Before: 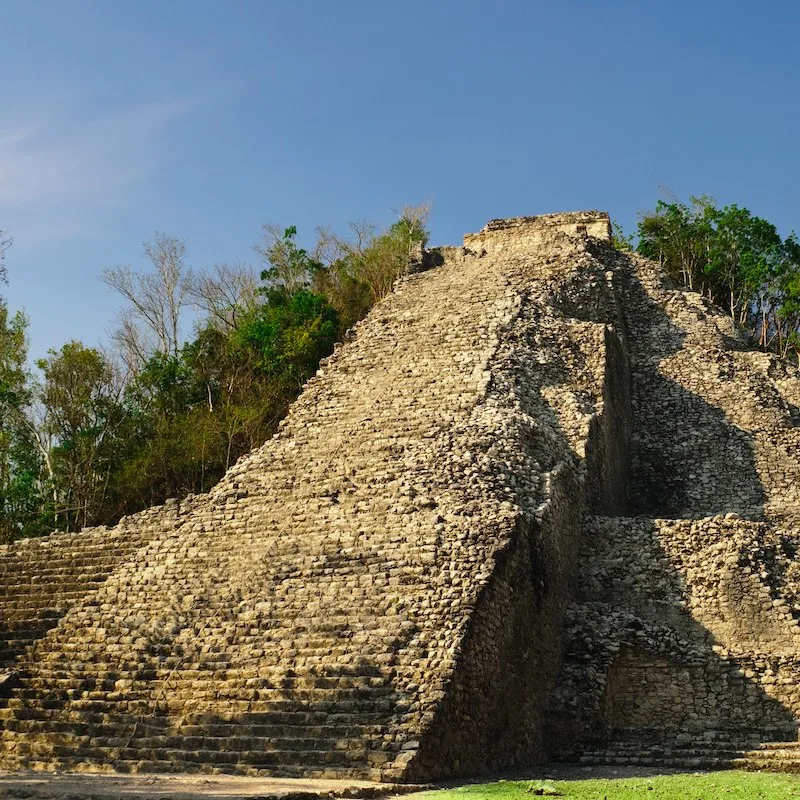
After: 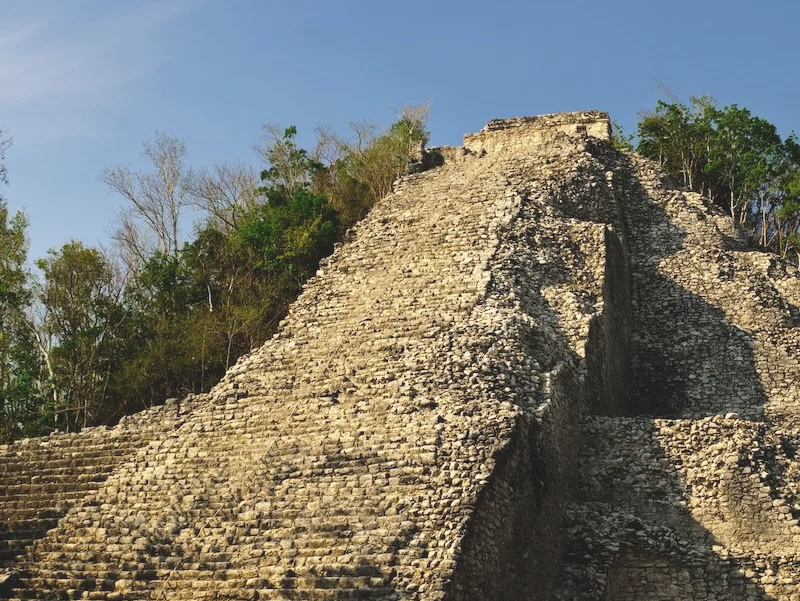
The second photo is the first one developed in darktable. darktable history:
crop and rotate: top 12.618%, bottom 12.25%
exposure: black level correction -0.009, exposure 0.068 EV, compensate highlight preservation false
